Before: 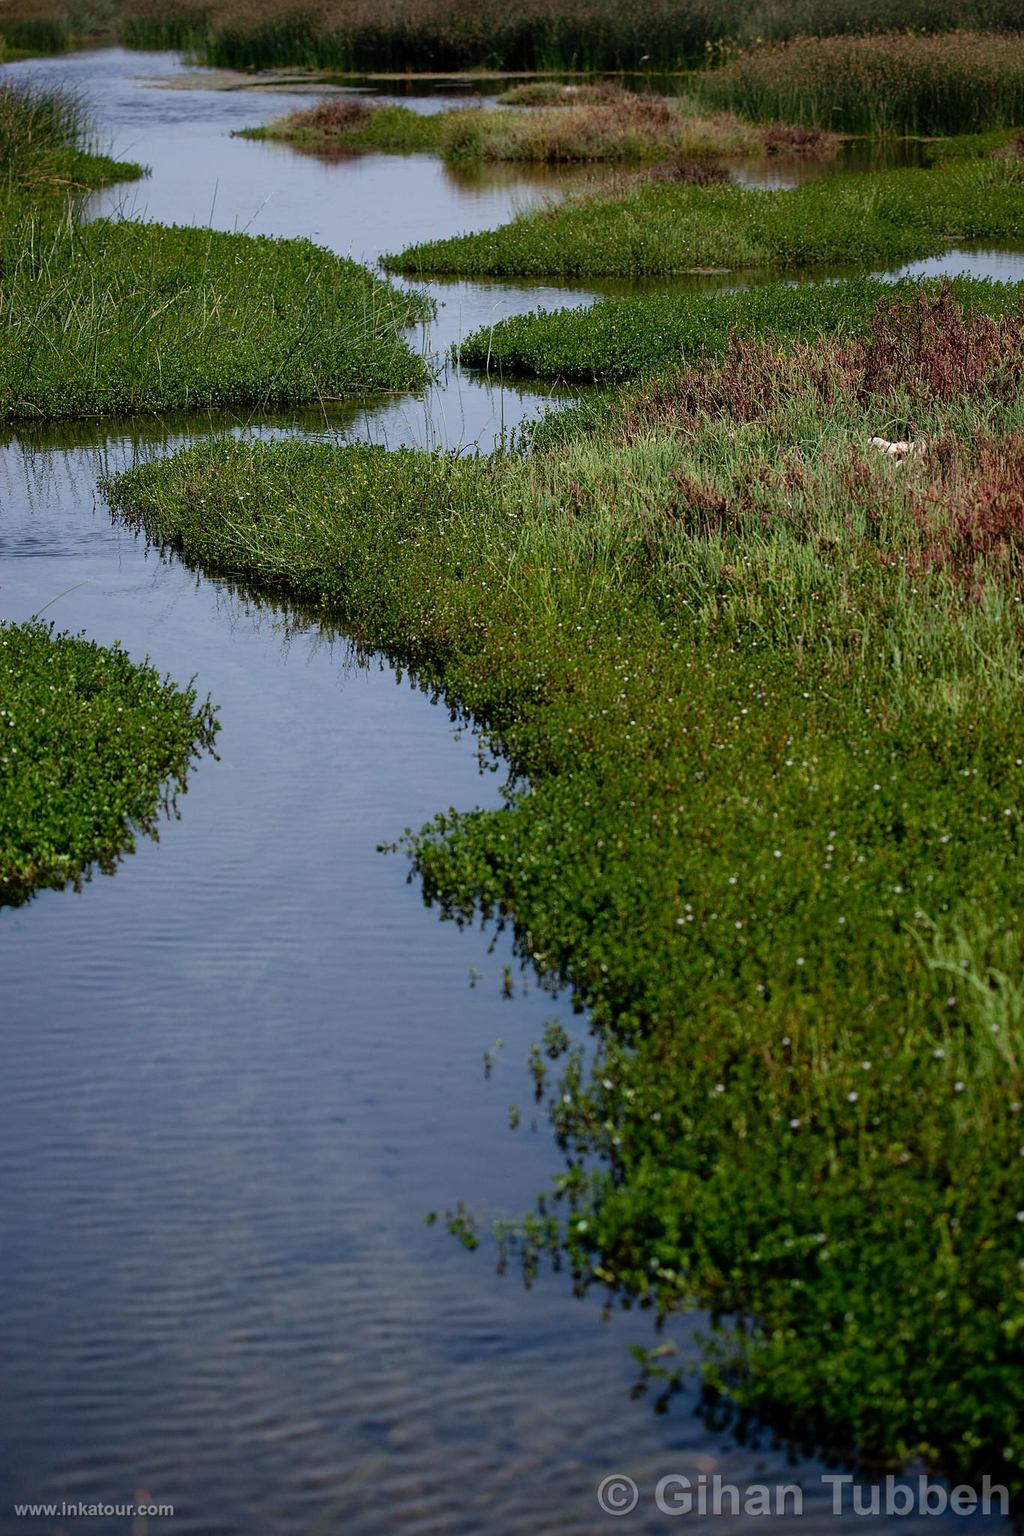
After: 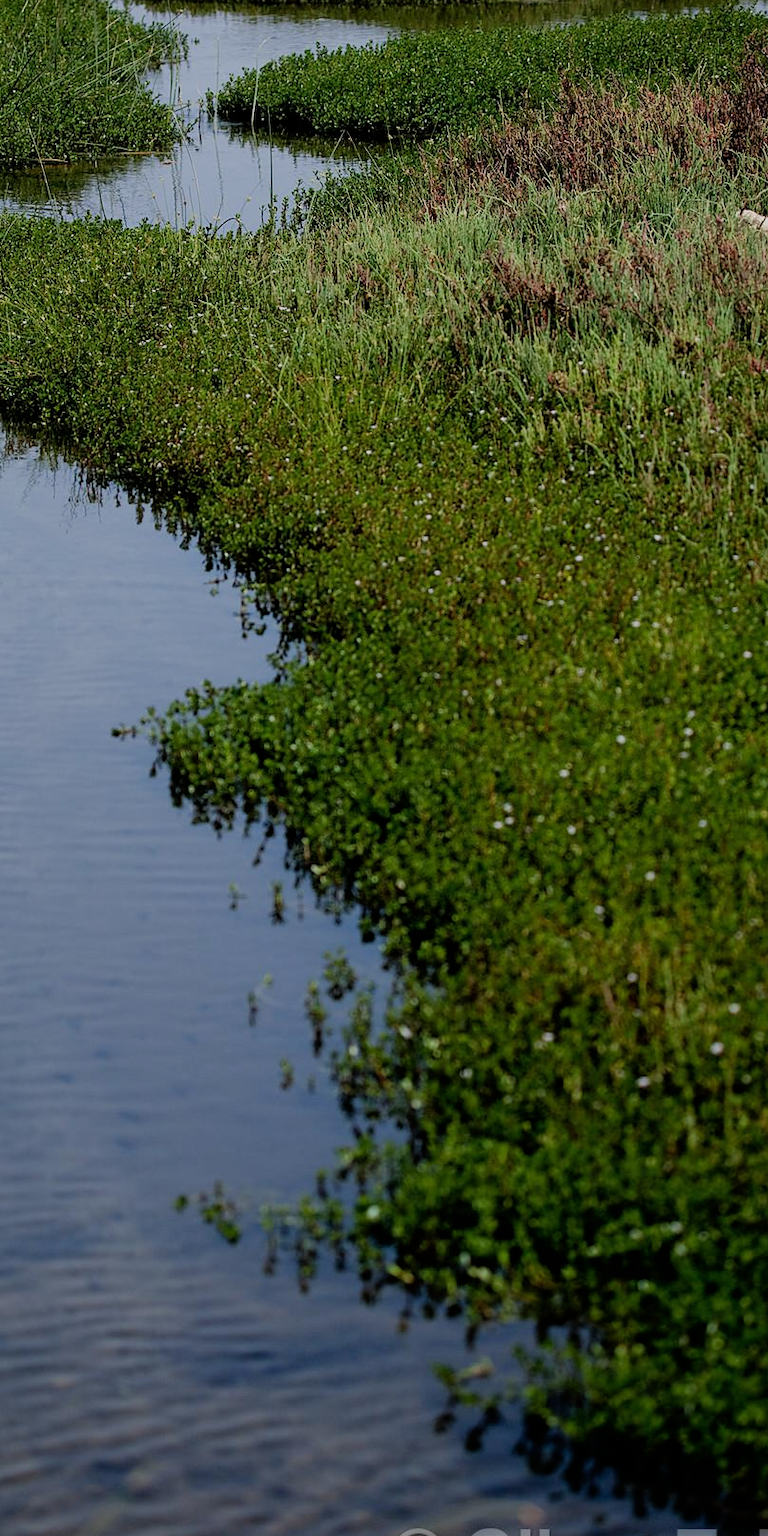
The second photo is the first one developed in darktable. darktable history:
crop and rotate: left 28.256%, top 17.734%, right 12.656%, bottom 3.573%
filmic rgb: hardness 4.17
